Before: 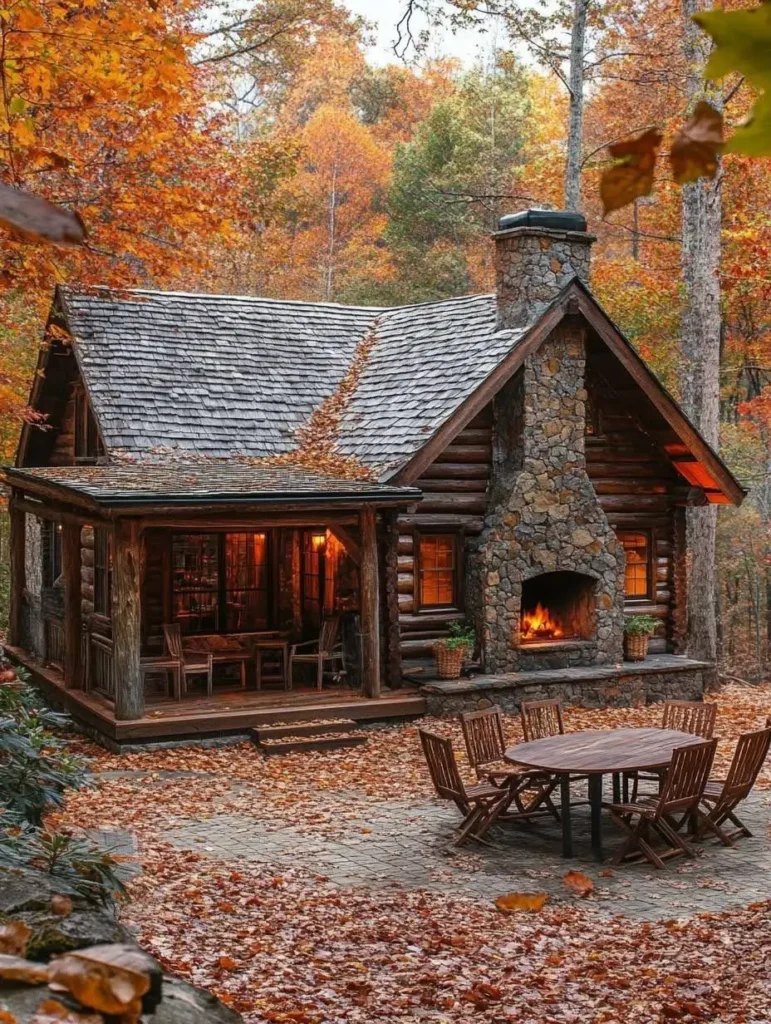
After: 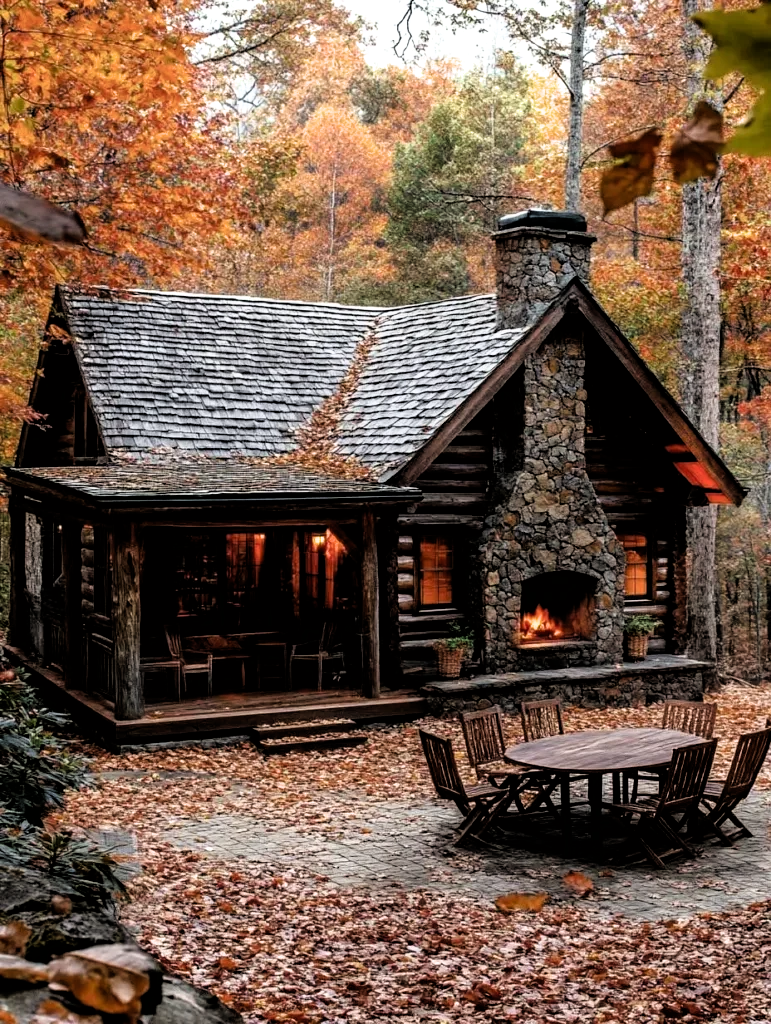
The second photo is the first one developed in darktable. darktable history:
filmic rgb: black relative exposure -3.47 EV, white relative exposure 2.29 EV, hardness 3.41, color science v6 (2022)
